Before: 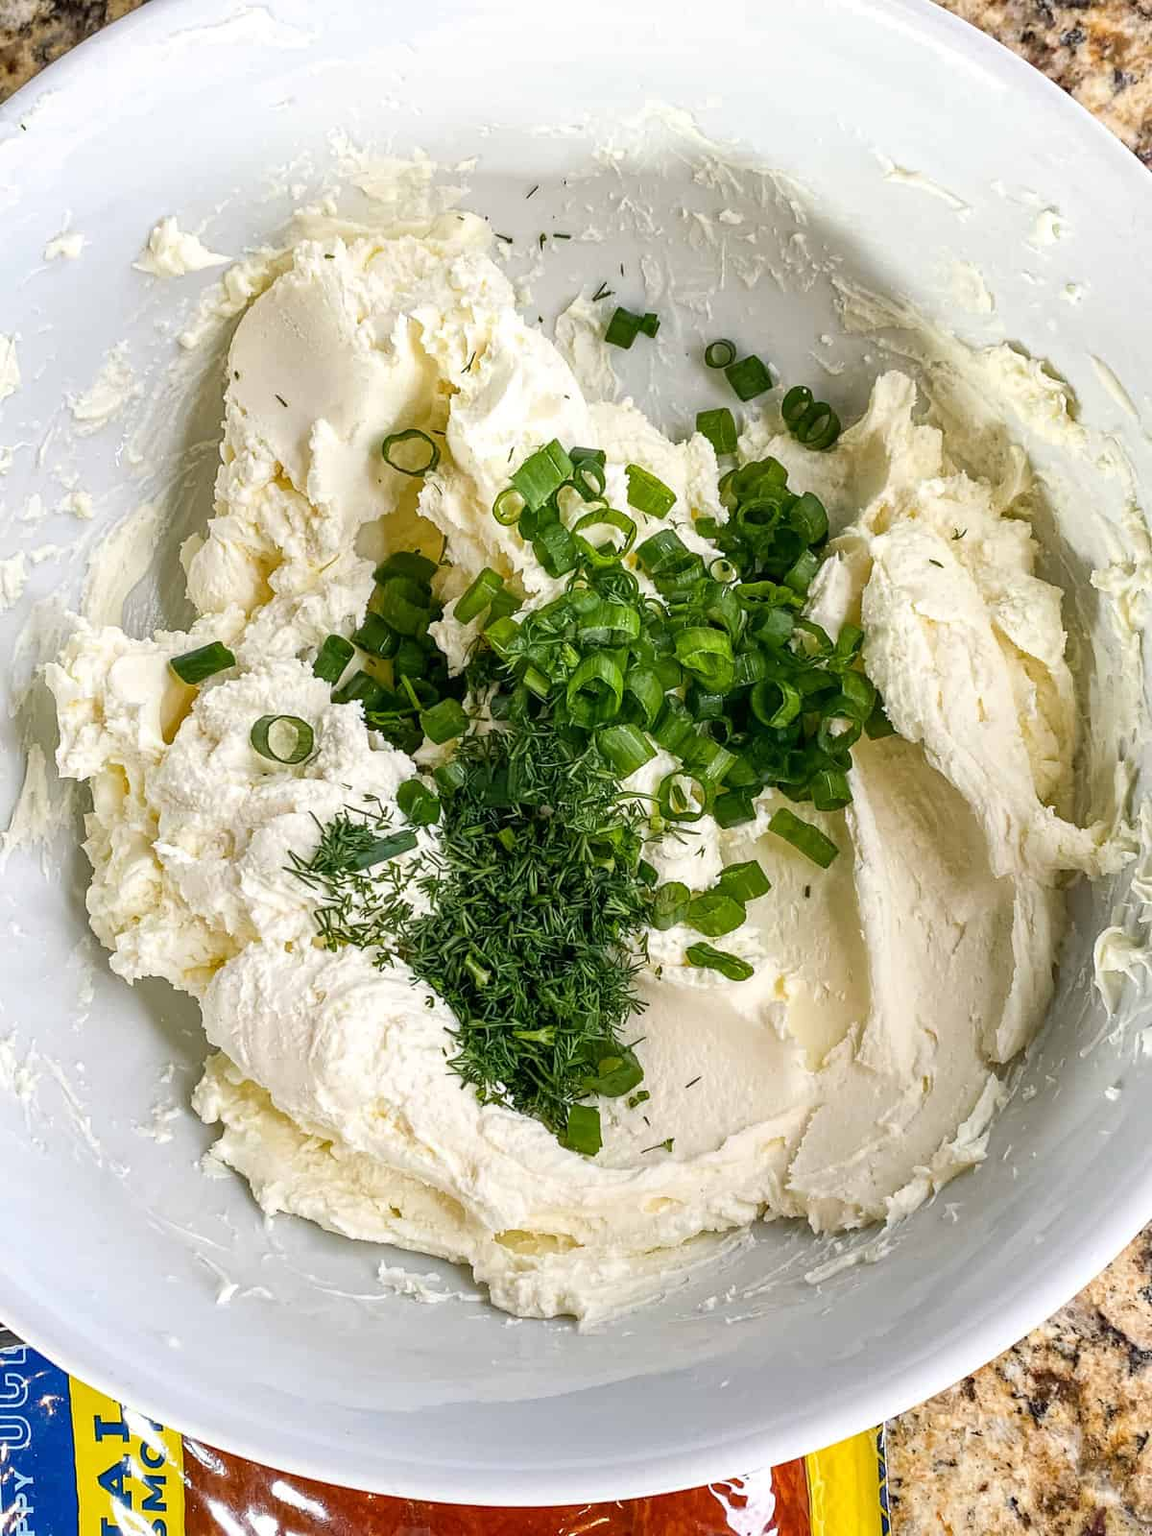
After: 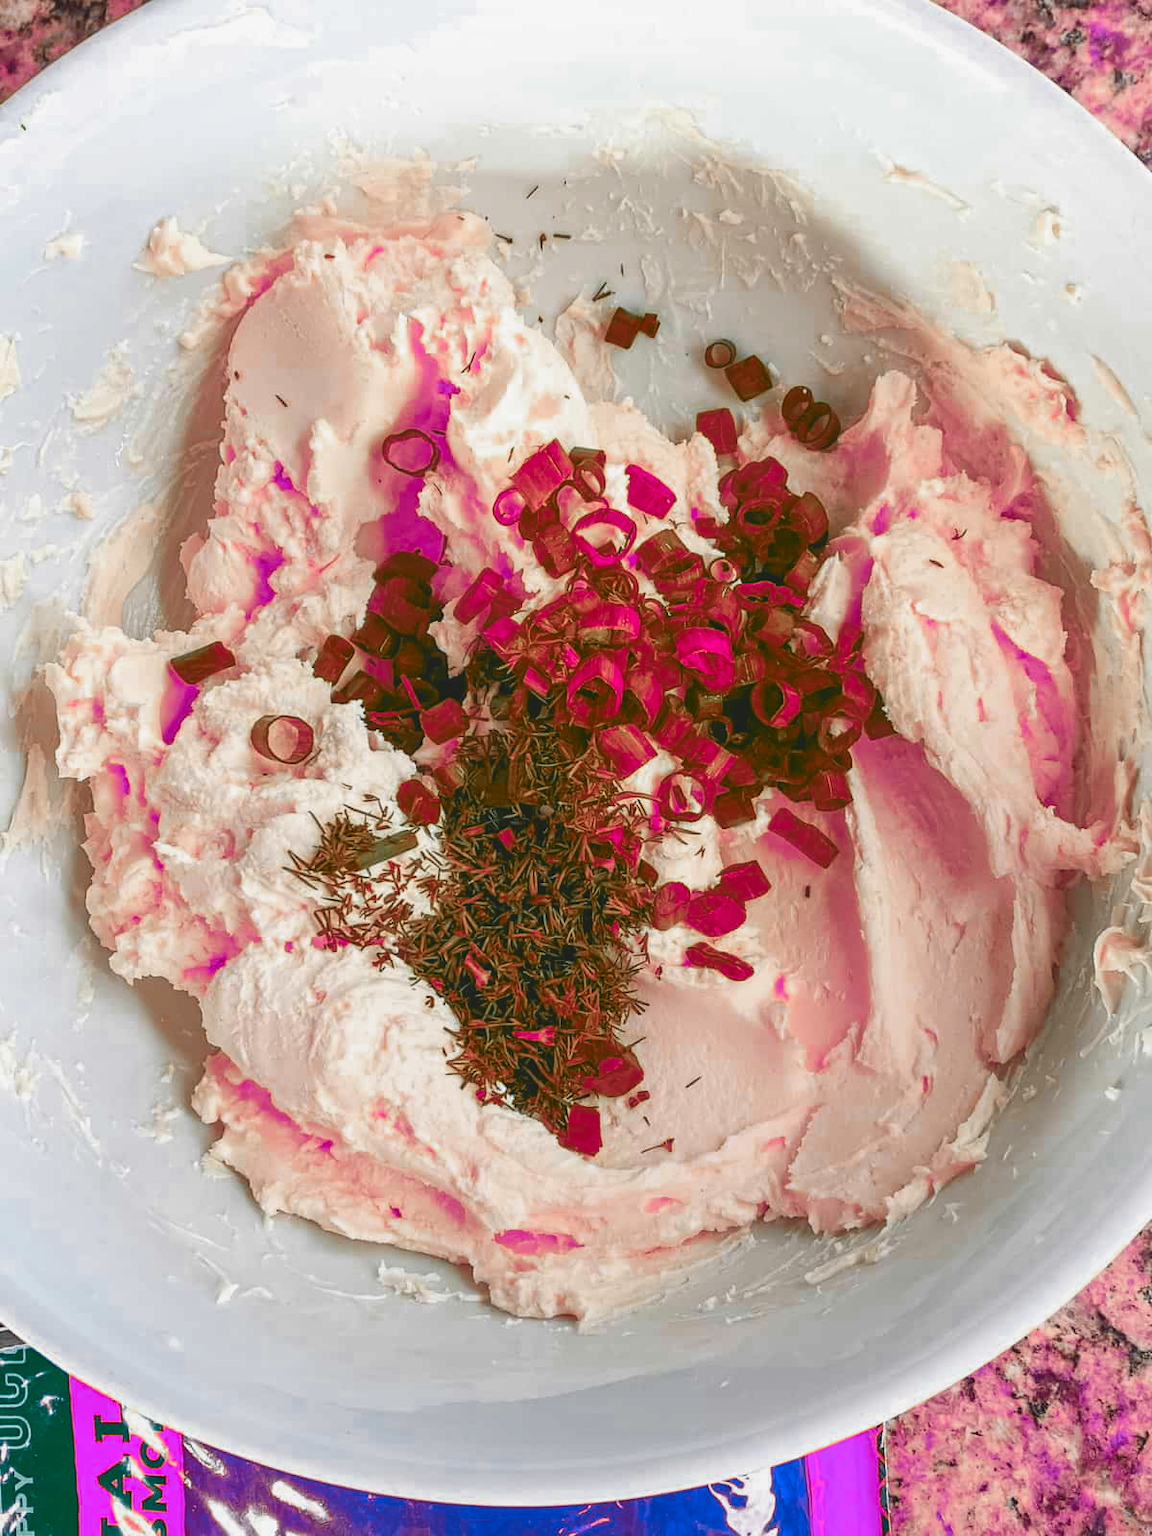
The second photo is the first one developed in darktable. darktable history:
color zones: curves: ch0 [(0.826, 0.353)]; ch1 [(0.242, 0.647) (0.889, 0.342)]; ch2 [(0.246, 0.089) (0.969, 0.068)]
local contrast: highlights 68%, shadows 64%, detail 84%, midtone range 0.318
